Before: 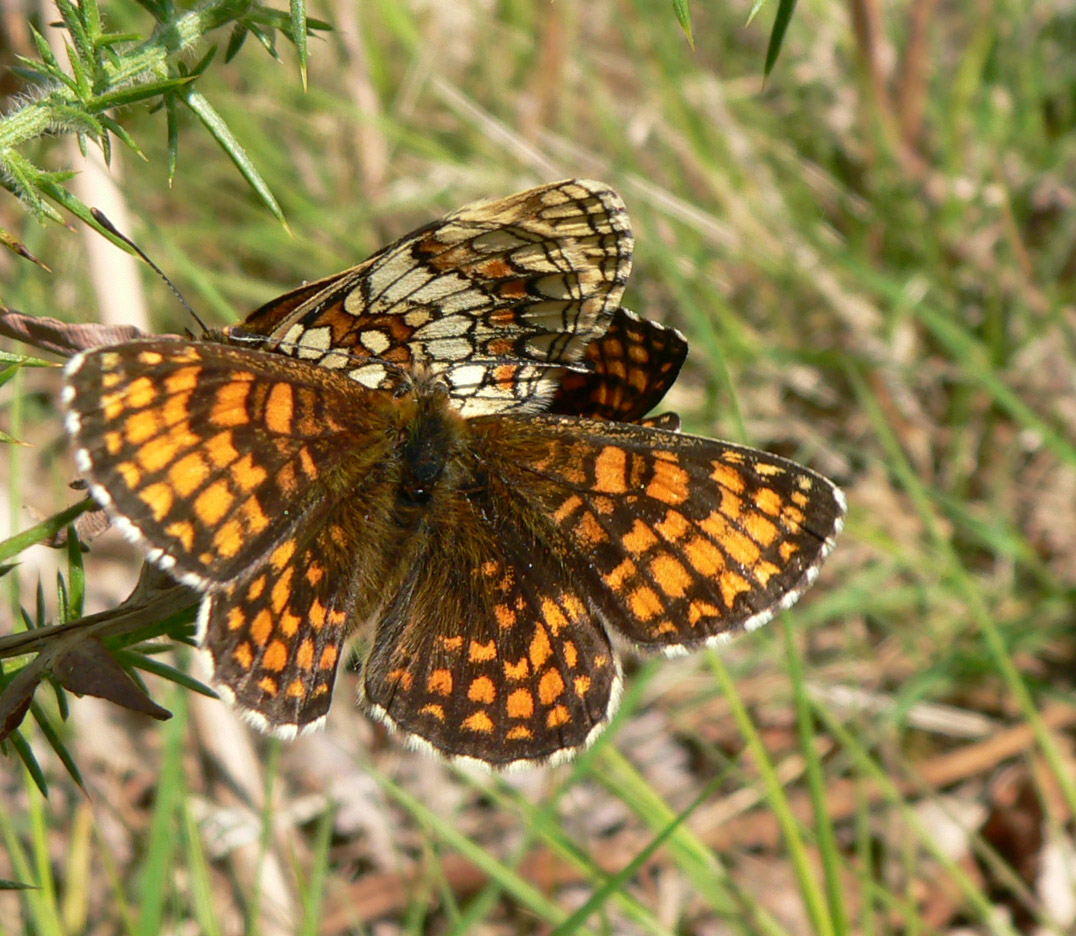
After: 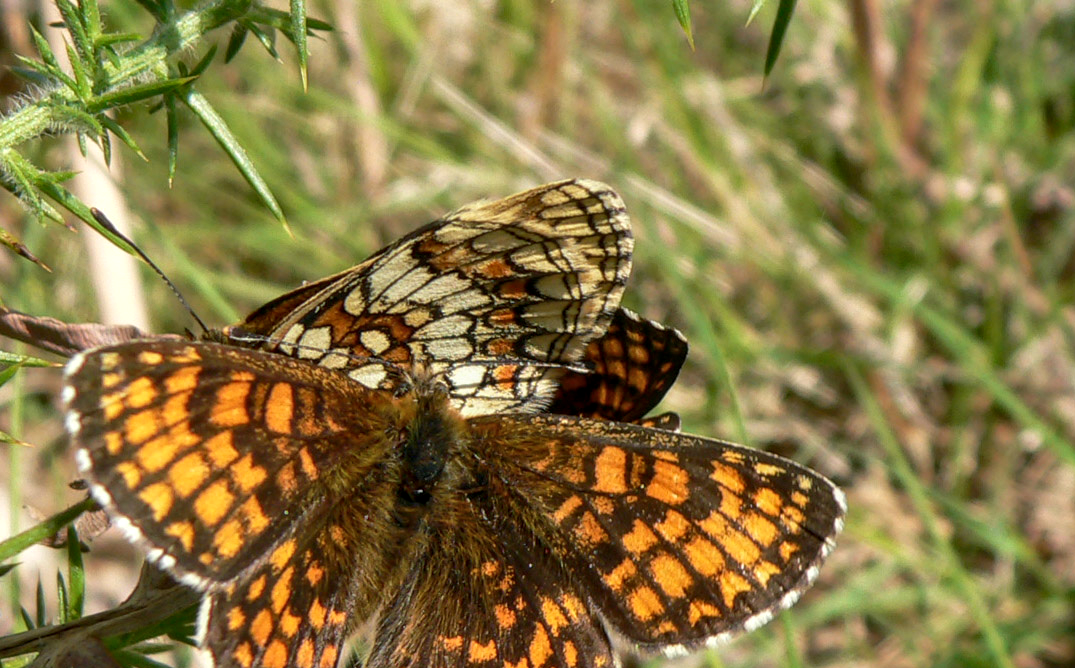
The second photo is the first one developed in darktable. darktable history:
crop: bottom 28.576%
shadows and highlights: low approximation 0.01, soften with gaussian
local contrast: on, module defaults
